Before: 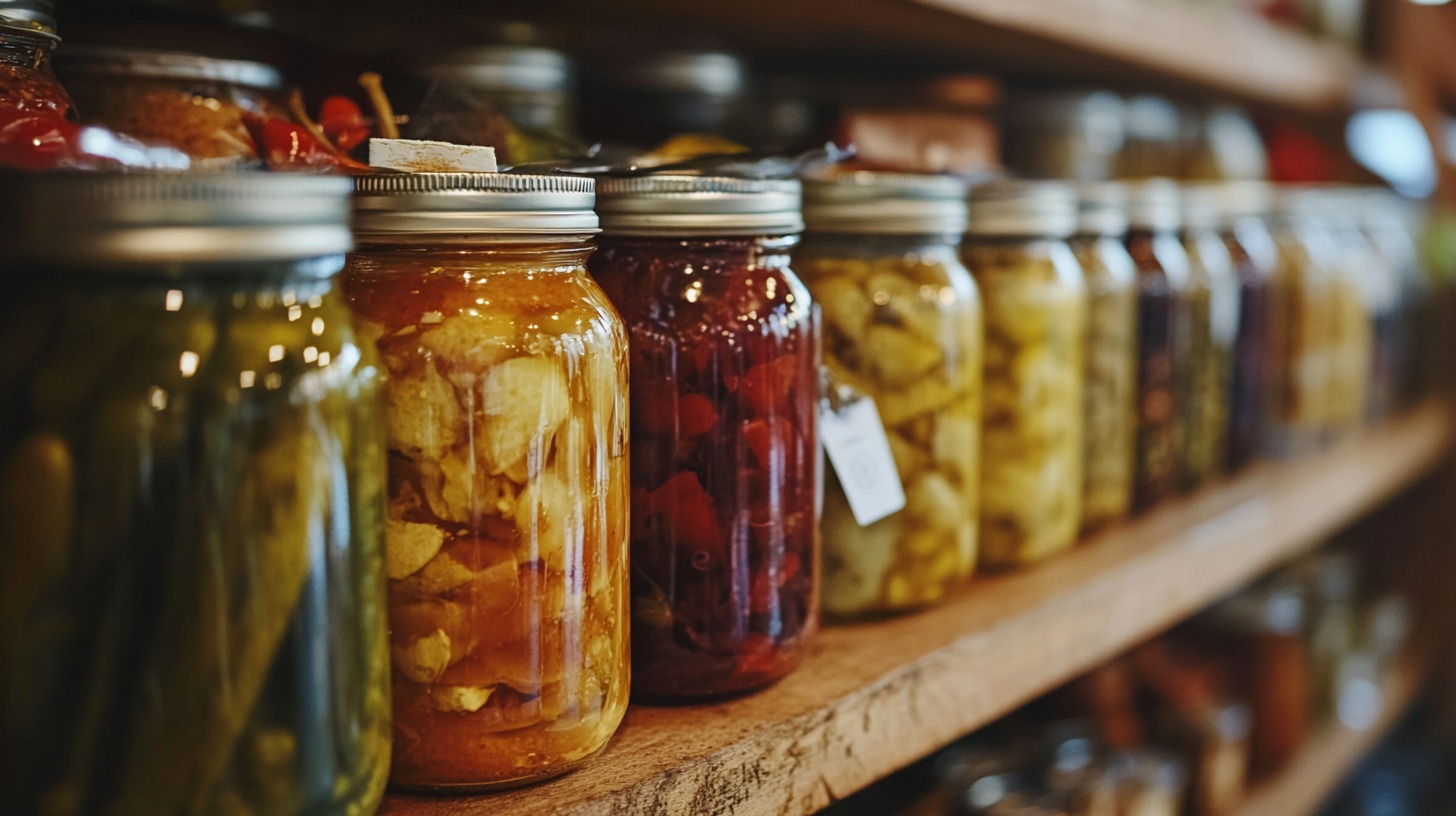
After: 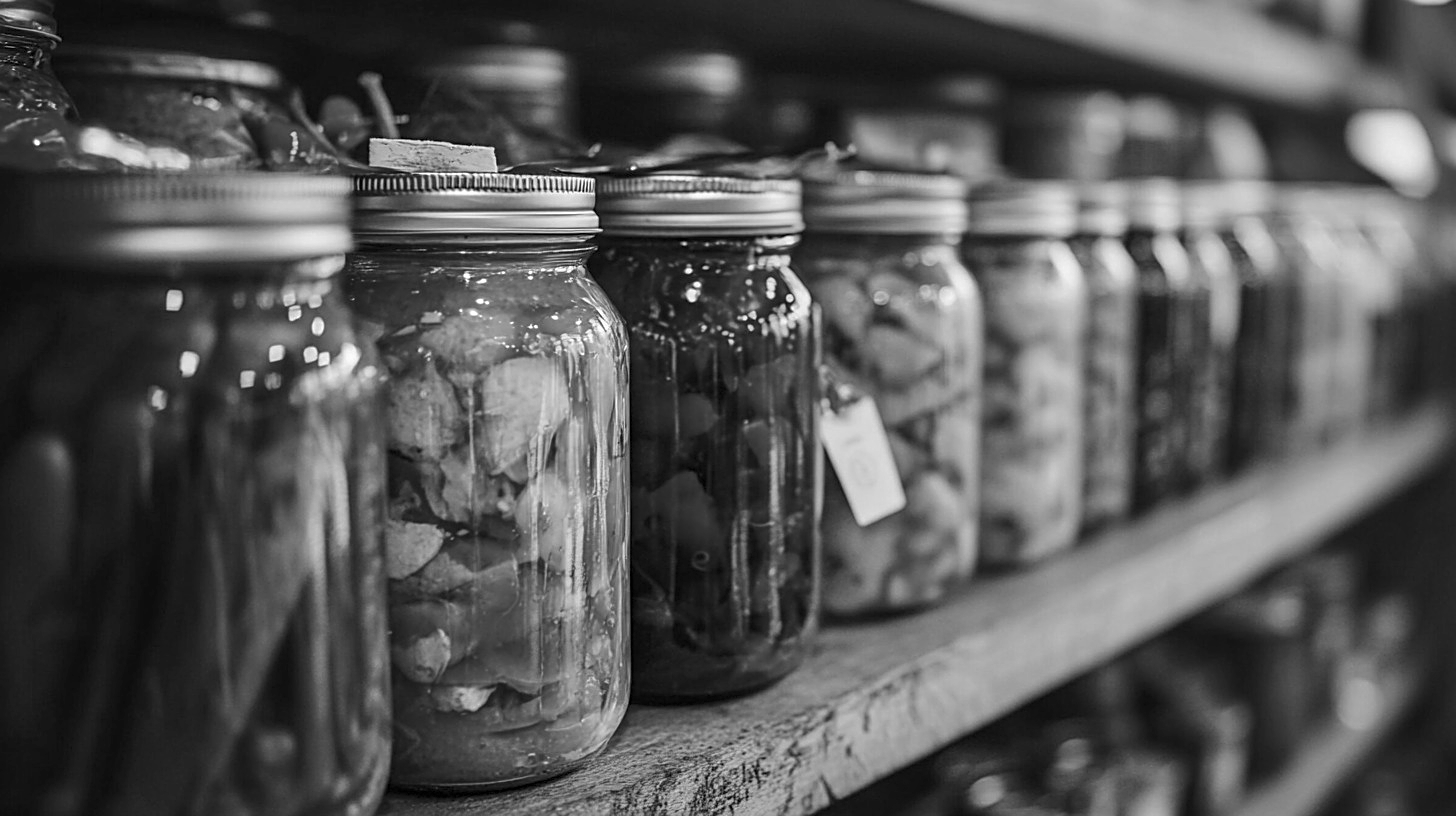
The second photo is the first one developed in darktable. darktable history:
monochrome: on, module defaults
sharpen: on, module defaults
local contrast: highlights 25%, detail 130%
